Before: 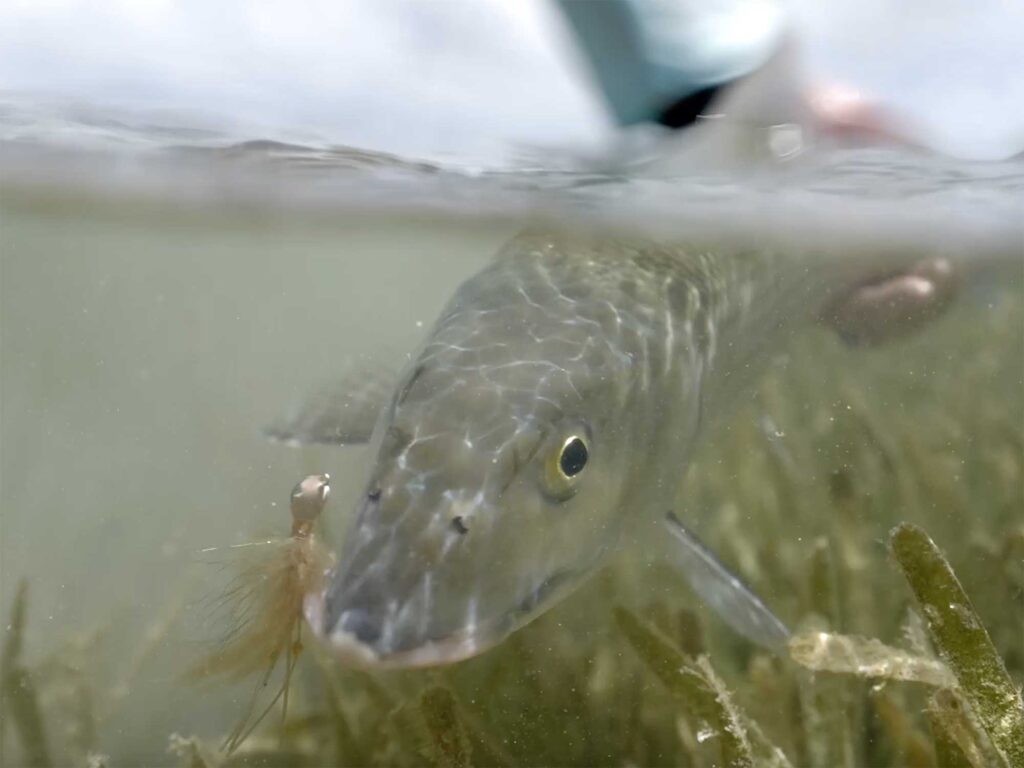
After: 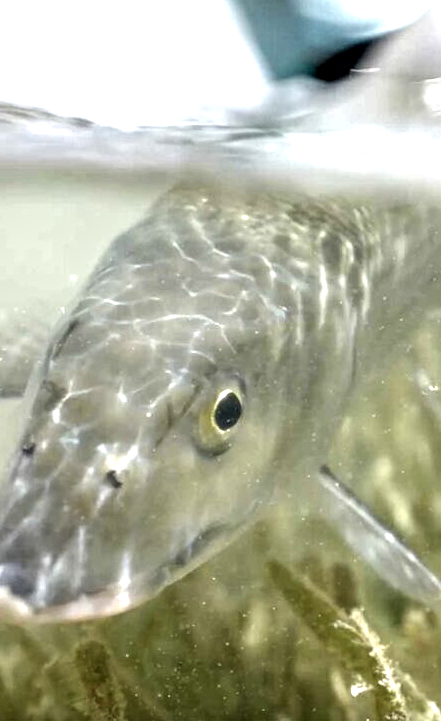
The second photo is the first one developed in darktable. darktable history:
crop: left 33.859%, top 6.002%, right 23.05%
exposure: black level correction -0.005, exposure 1.003 EV, compensate exposure bias true, compensate highlight preservation false
local contrast: highlights 16%, detail 185%
